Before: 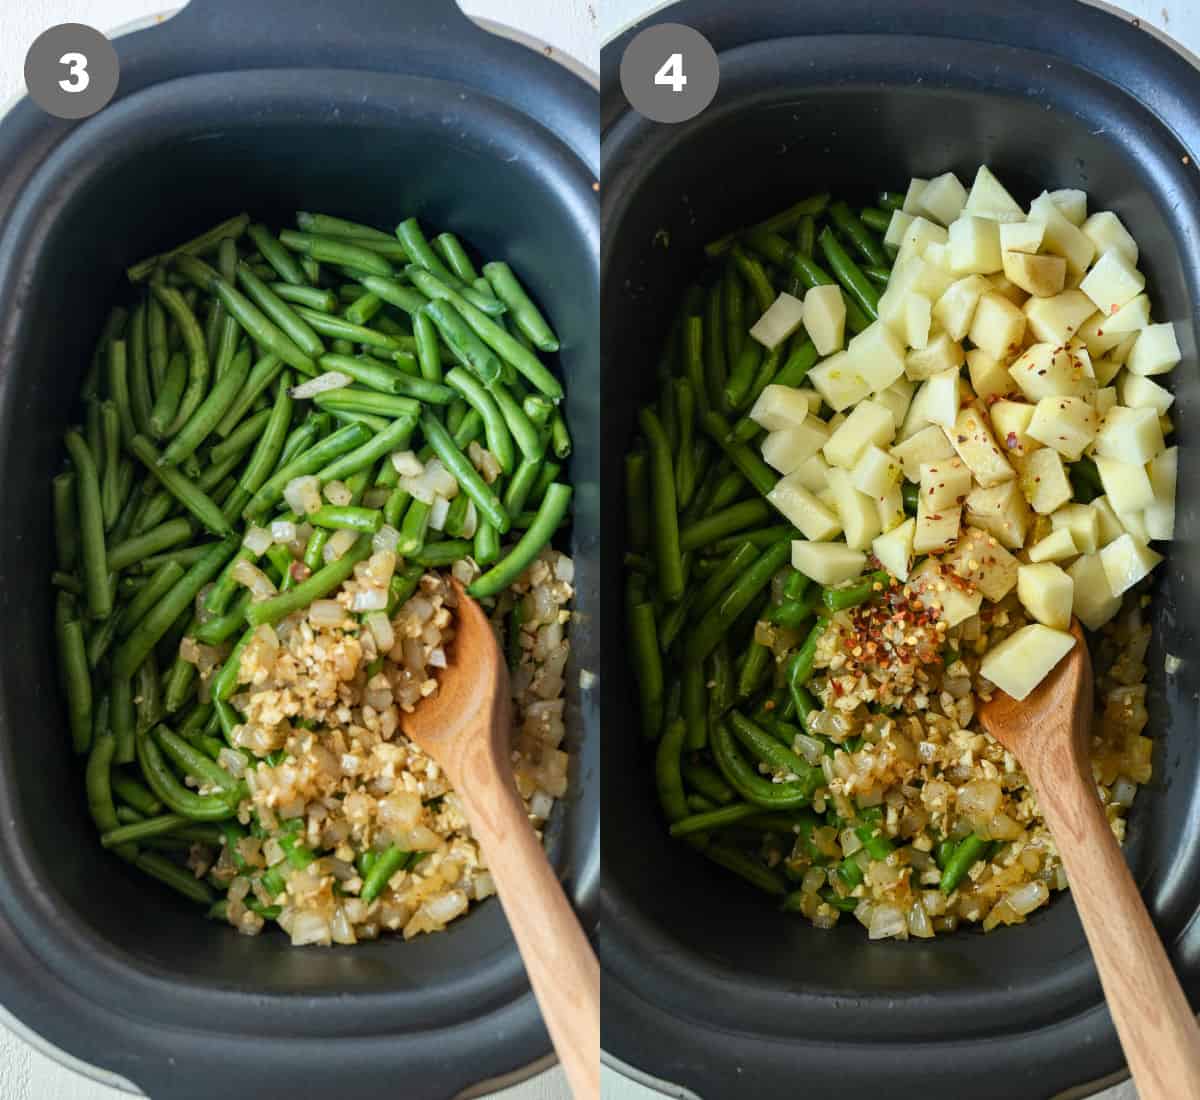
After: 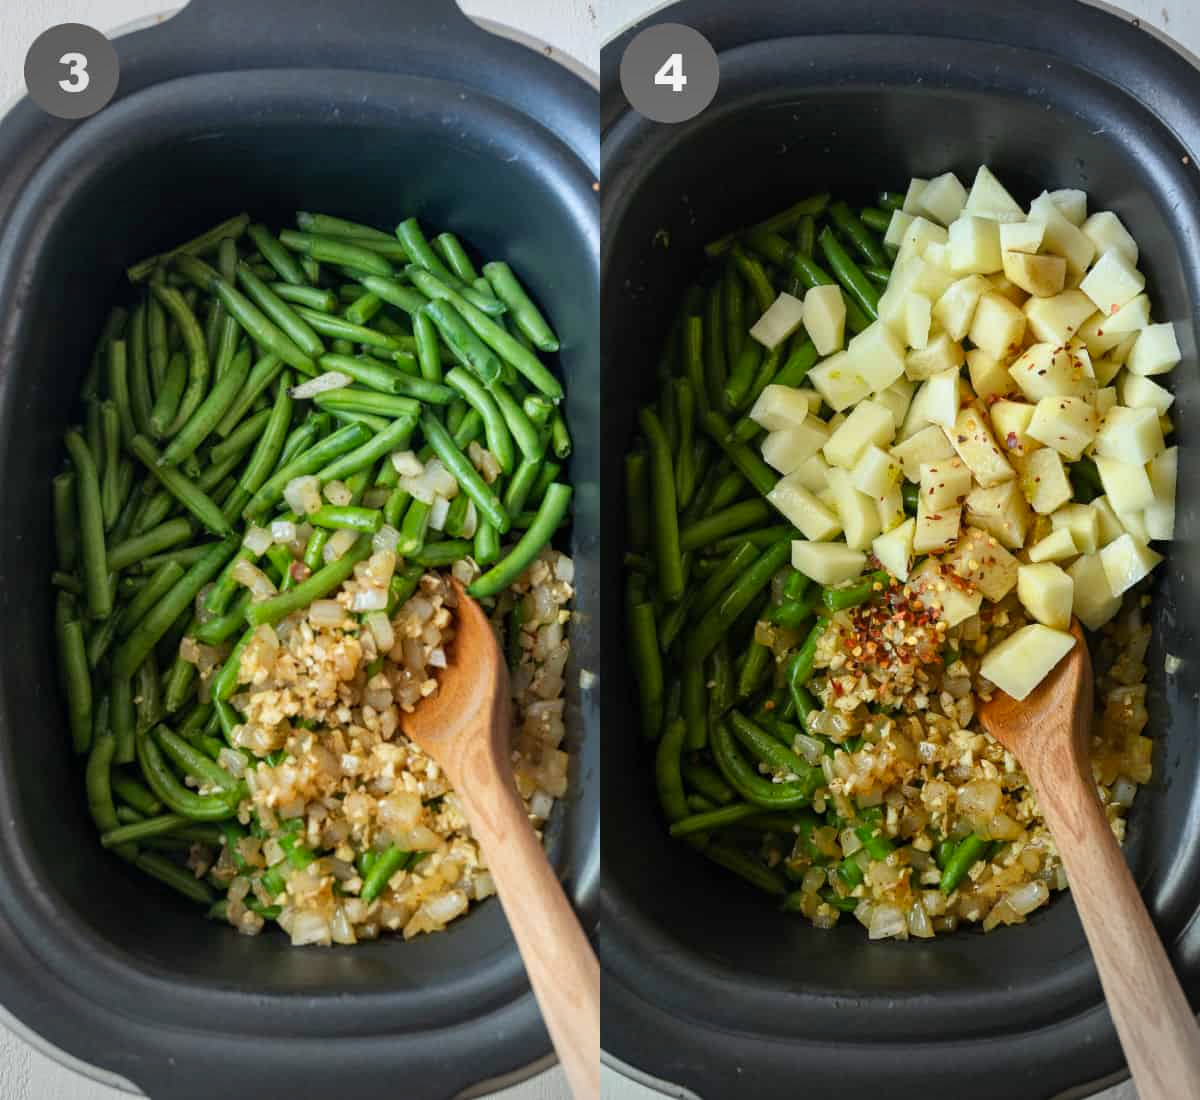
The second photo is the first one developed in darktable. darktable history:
vibrance: on, module defaults
vignetting: fall-off start 100%, brightness -0.282, width/height ratio 1.31
